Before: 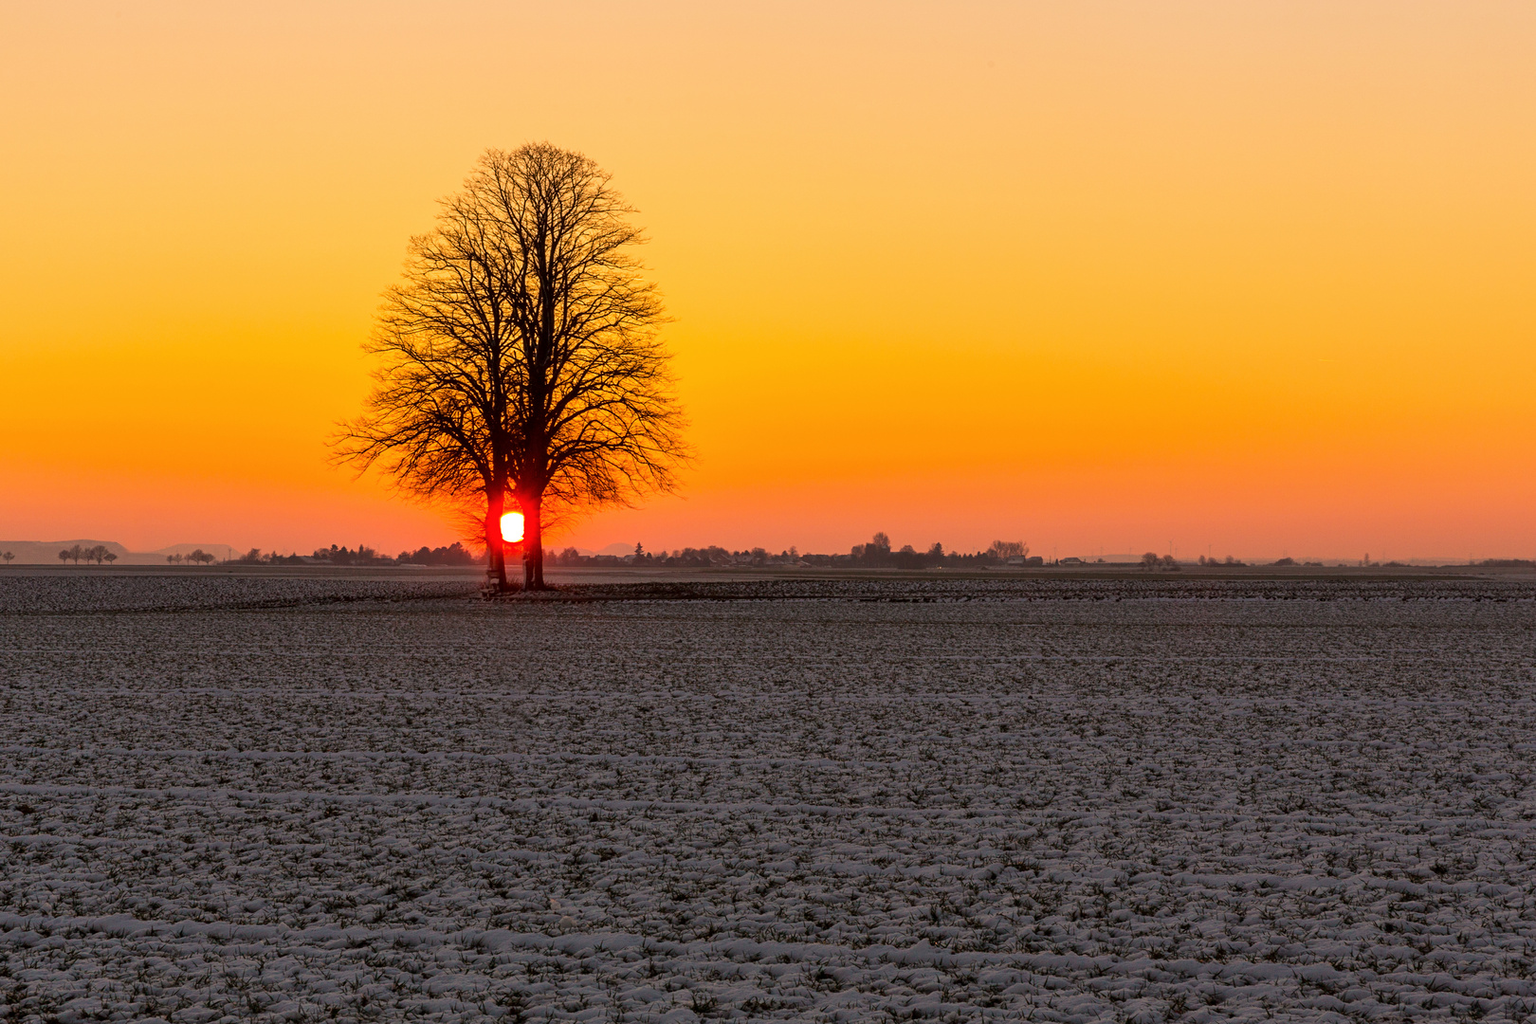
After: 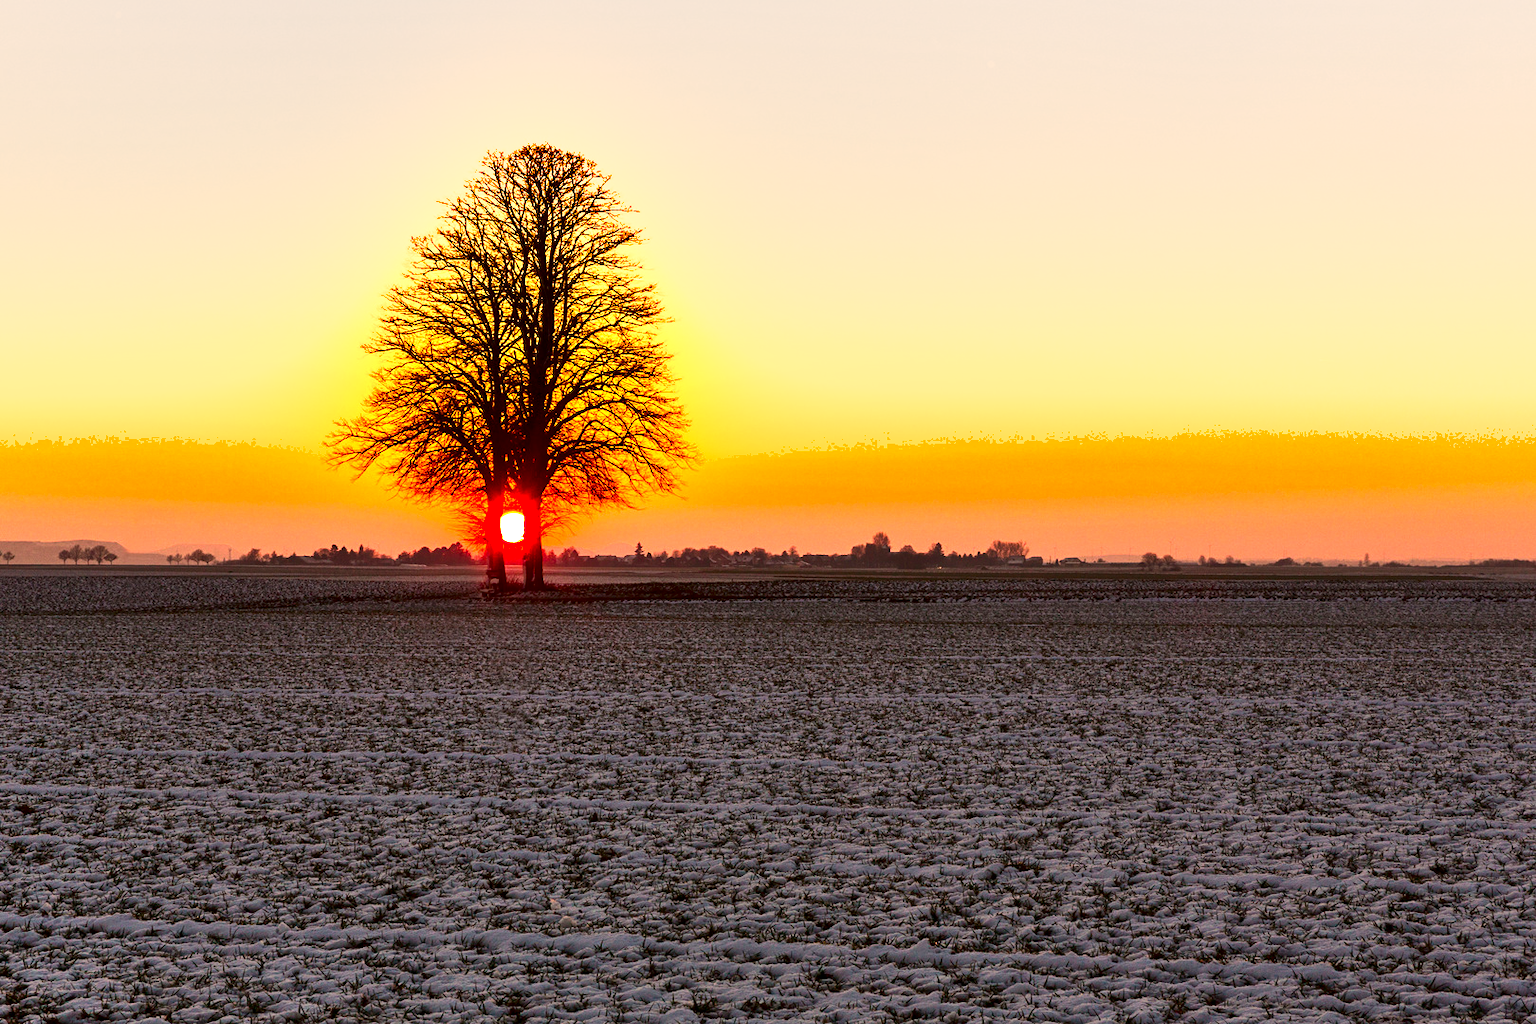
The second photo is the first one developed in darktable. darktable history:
contrast brightness saturation: contrast 0.098, brightness -0.256, saturation 0.136
shadows and highlights: soften with gaussian
tone equalizer: smoothing diameter 24.84%, edges refinement/feathering 11.77, preserve details guided filter
exposure: exposure 1.202 EV, compensate exposure bias true, compensate highlight preservation false
